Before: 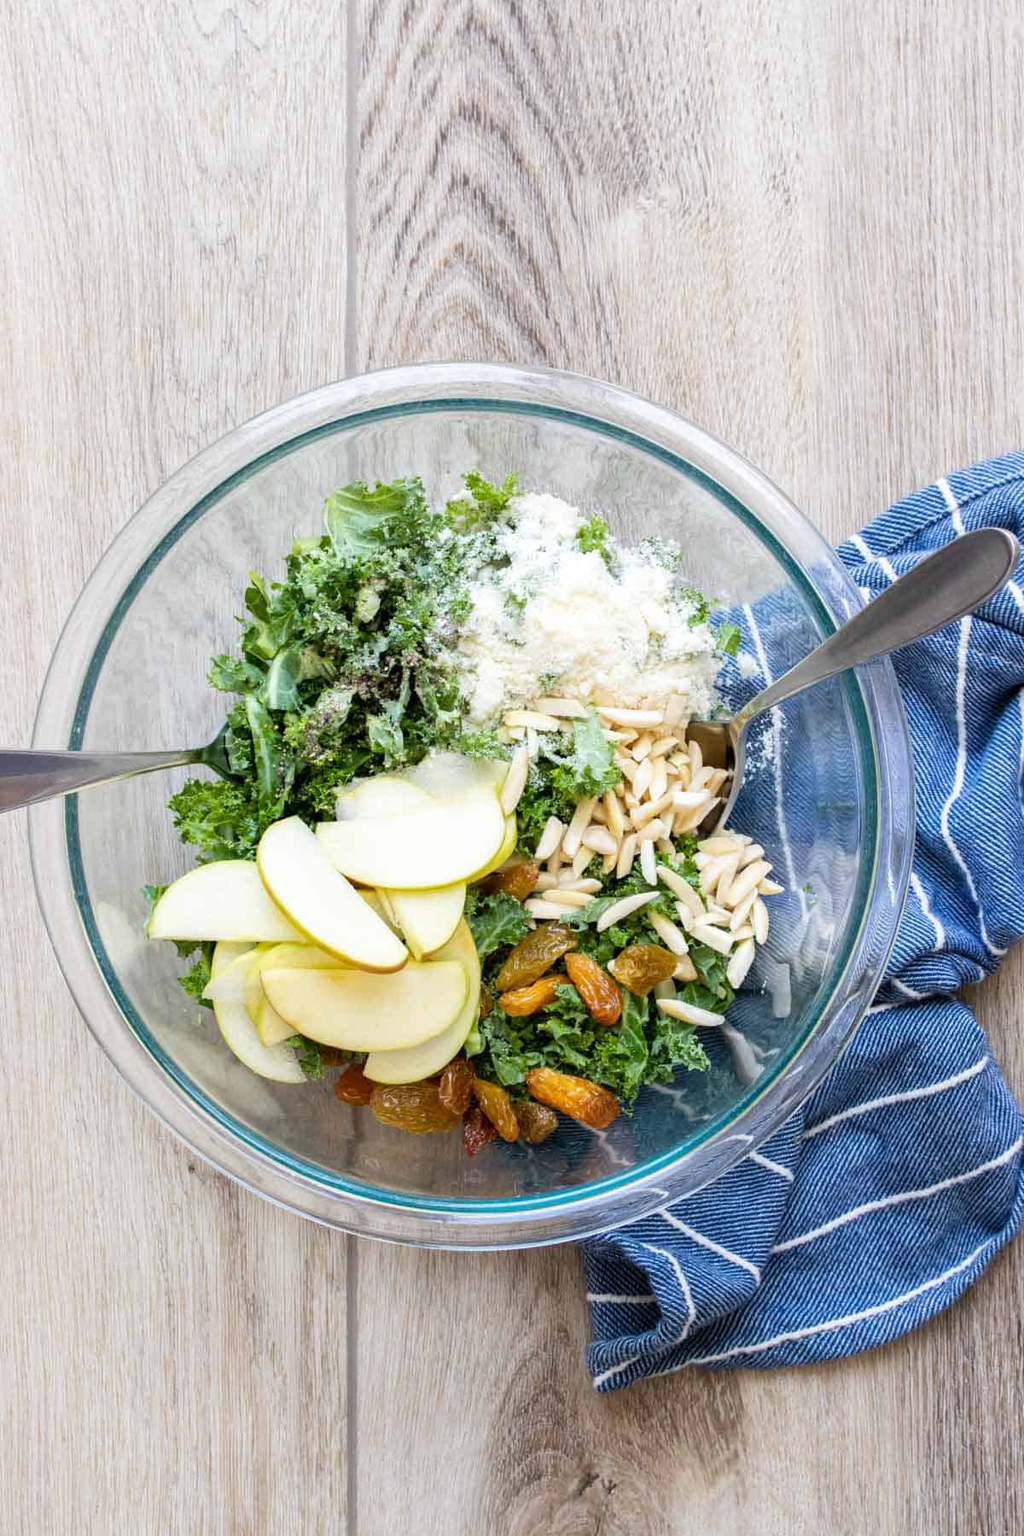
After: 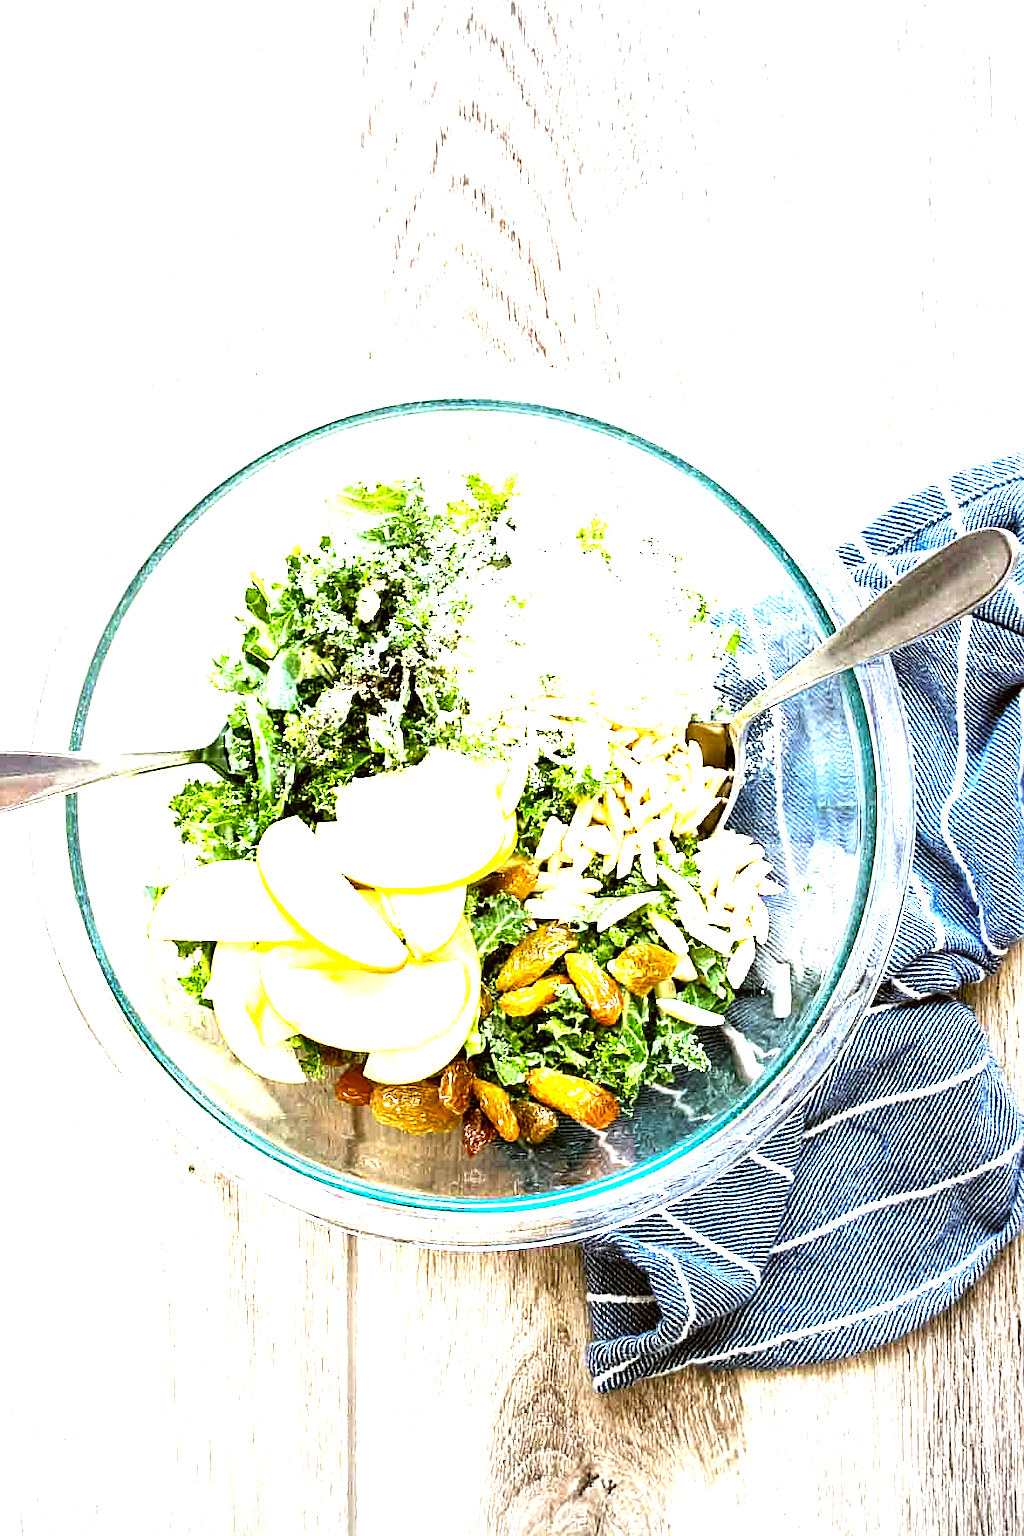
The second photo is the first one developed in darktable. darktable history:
levels: levels [0.012, 0.367, 0.697]
vignetting: width/height ratio 1.094
exposure: black level correction 0, exposure 0.5 EV, compensate exposure bias true, compensate highlight preservation false
haze removal: compatibility mode true, adaptive false
color correction: highlights a* -1.43, highlights b* 10.12, shadows a* 0.395, shadows b* 19.35
tone equalizer: -8 EV -0.417 EV, -7 EV -0.389 EV, -6 EV -0.333 EV, -5 EV -0.222 EV, -3 EV 0.222 EV, -2 EV 0.333 EV, -1 EV 0.389 EV, +0 EV 0.417 EV, edges refinement/feathering 500, mask exposure compensation -1.57 EV, preserve details no
sharpen: on, module defaults
